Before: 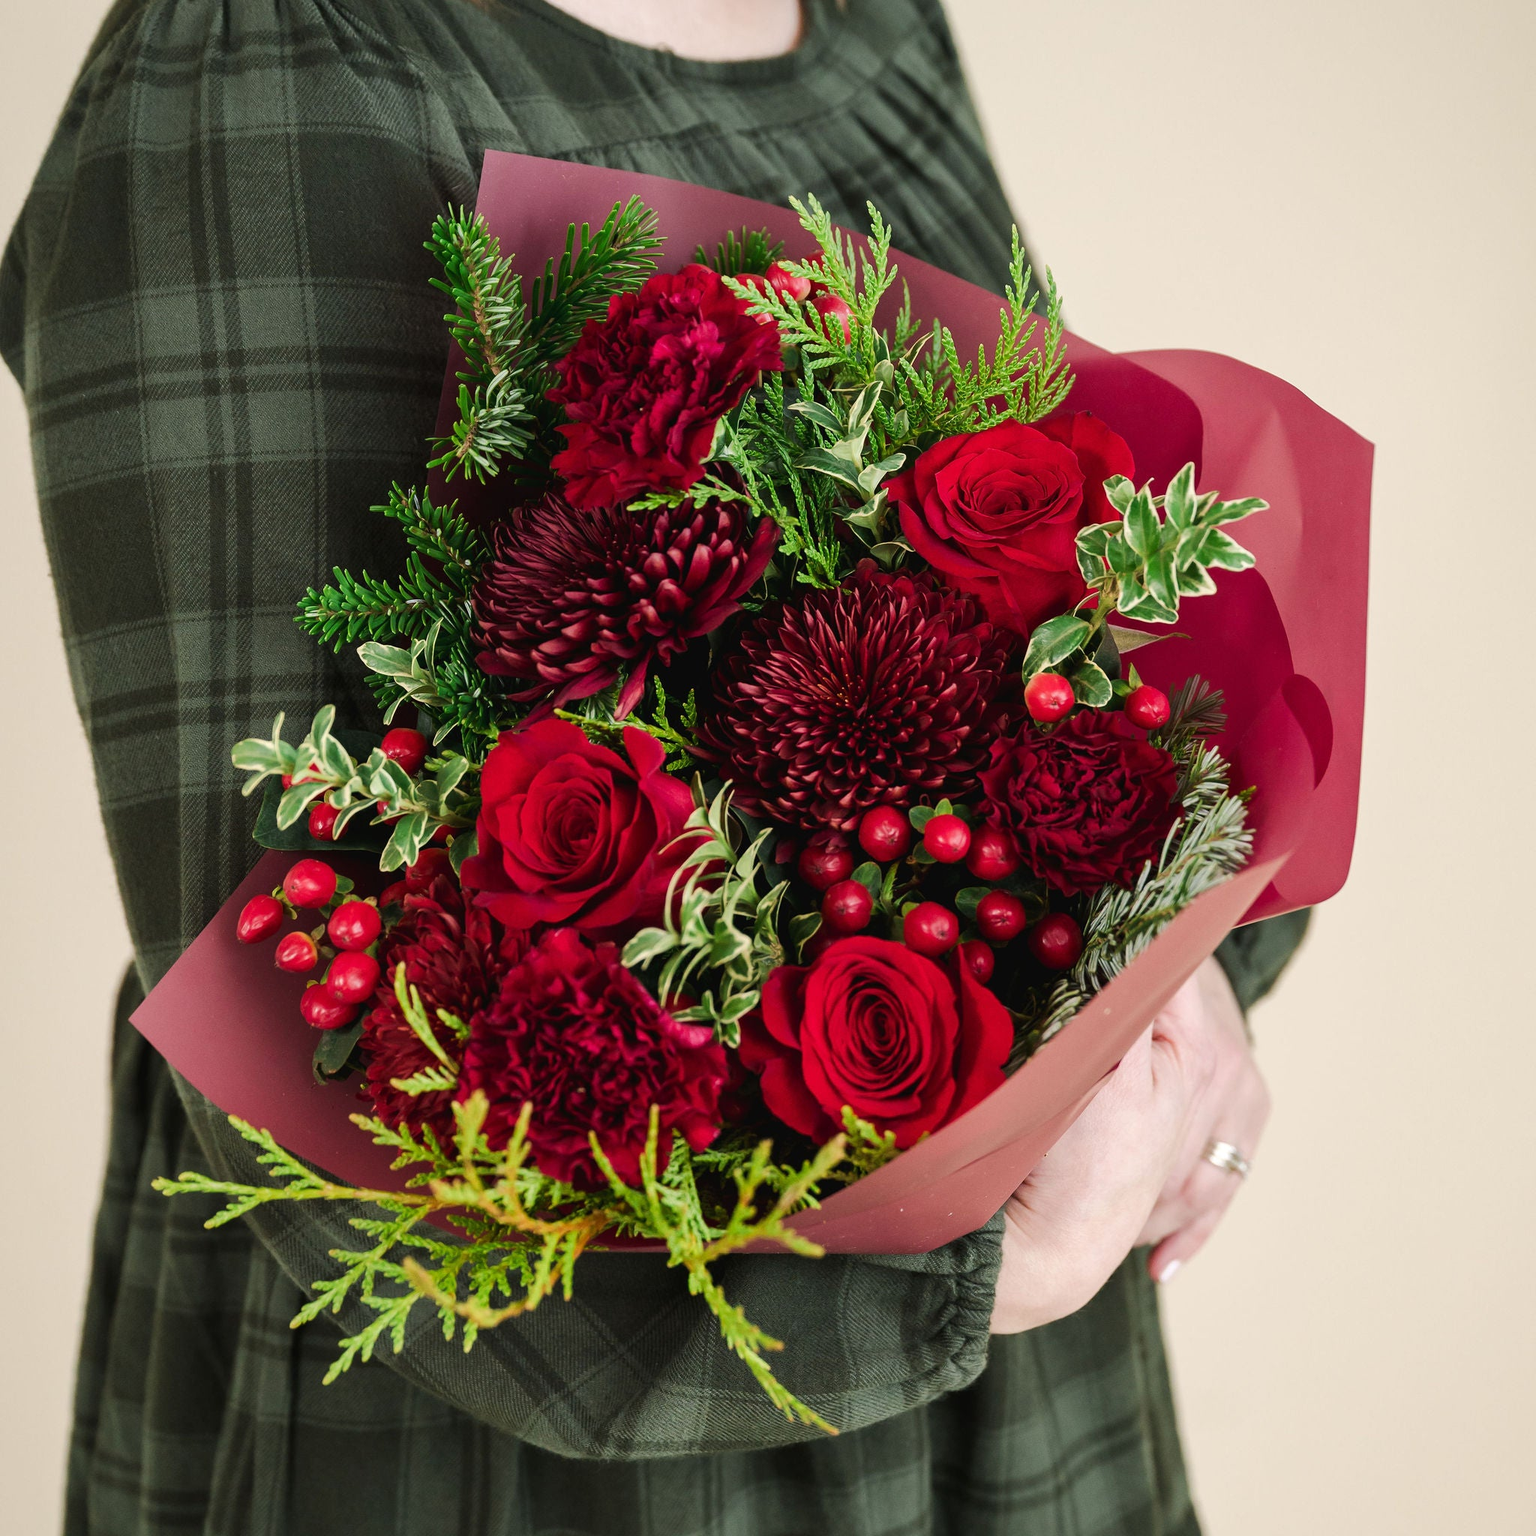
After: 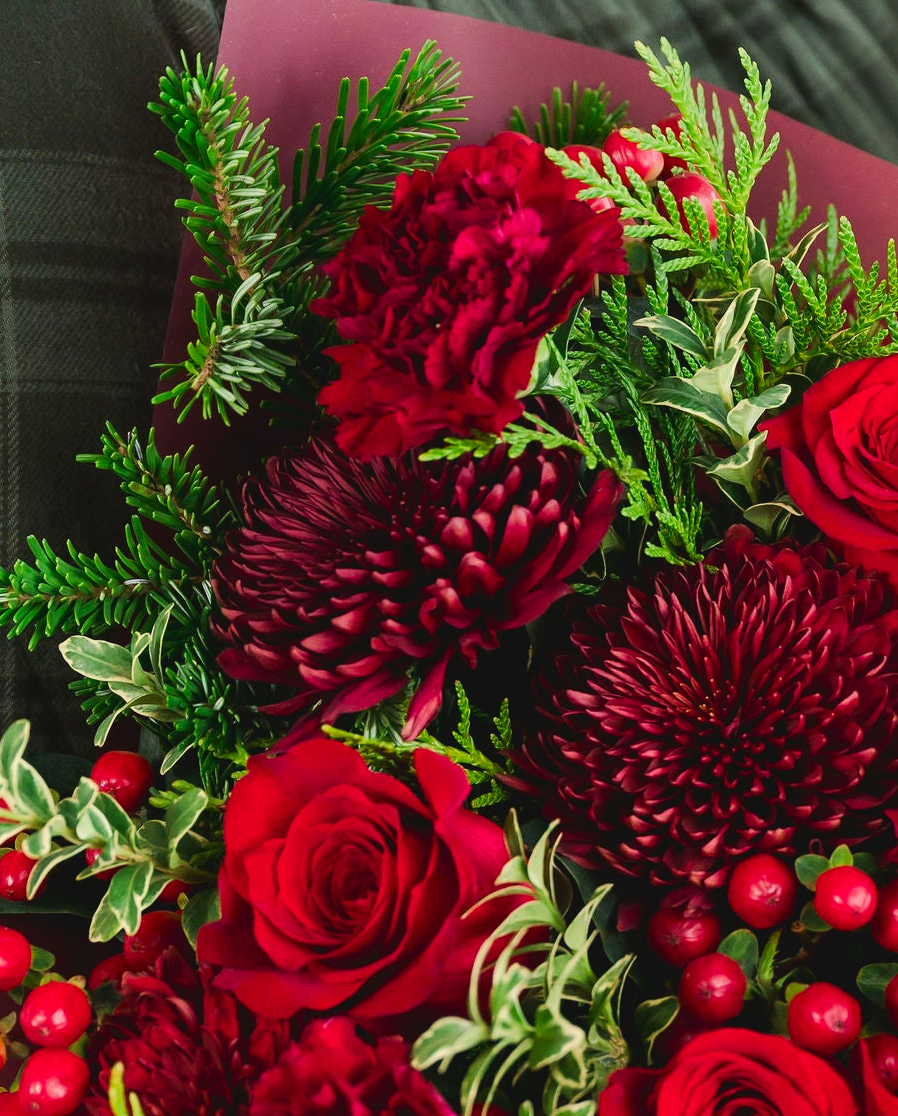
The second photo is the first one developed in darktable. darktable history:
tone curve: curves: ch0 [(0, 0) (0.003, 0.001) (0.011, 0.005) (0.025, 0.011) (0.044, 0.02) (0.069, 0.031) (0.1, 0.045) (0.136, 0.077) (0.177, 0.124) (0.224, 0.181) (0.277, 0.245) (0.335, 0.316) (0.399, 0.393) (0.468, 0.477) (0.543, 0.568) (0.623, 0.666) (0.709, 0.771) (0.801, 0.871) (0.898, 0.965) (1, 1)], color space Lab, independent channels, preserve colors none
crop: left 20.38%, top 10.776%, right 35.749%, bottom 34.706%
contrast brightness saturation: contrast -0.179, saturation 0.186
